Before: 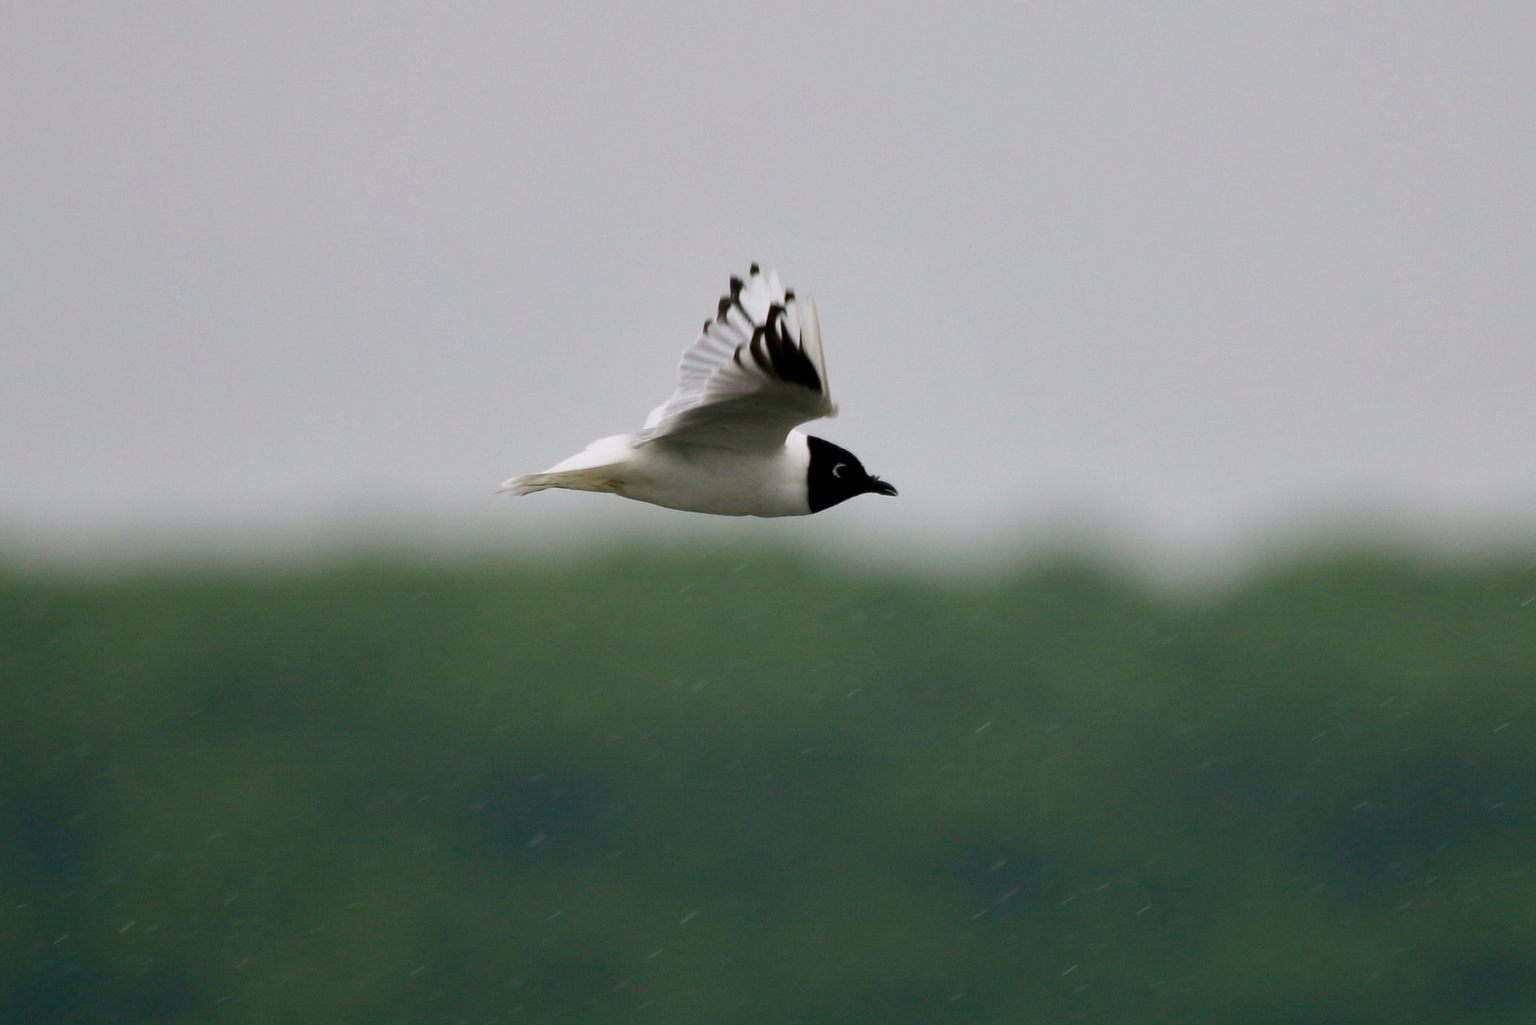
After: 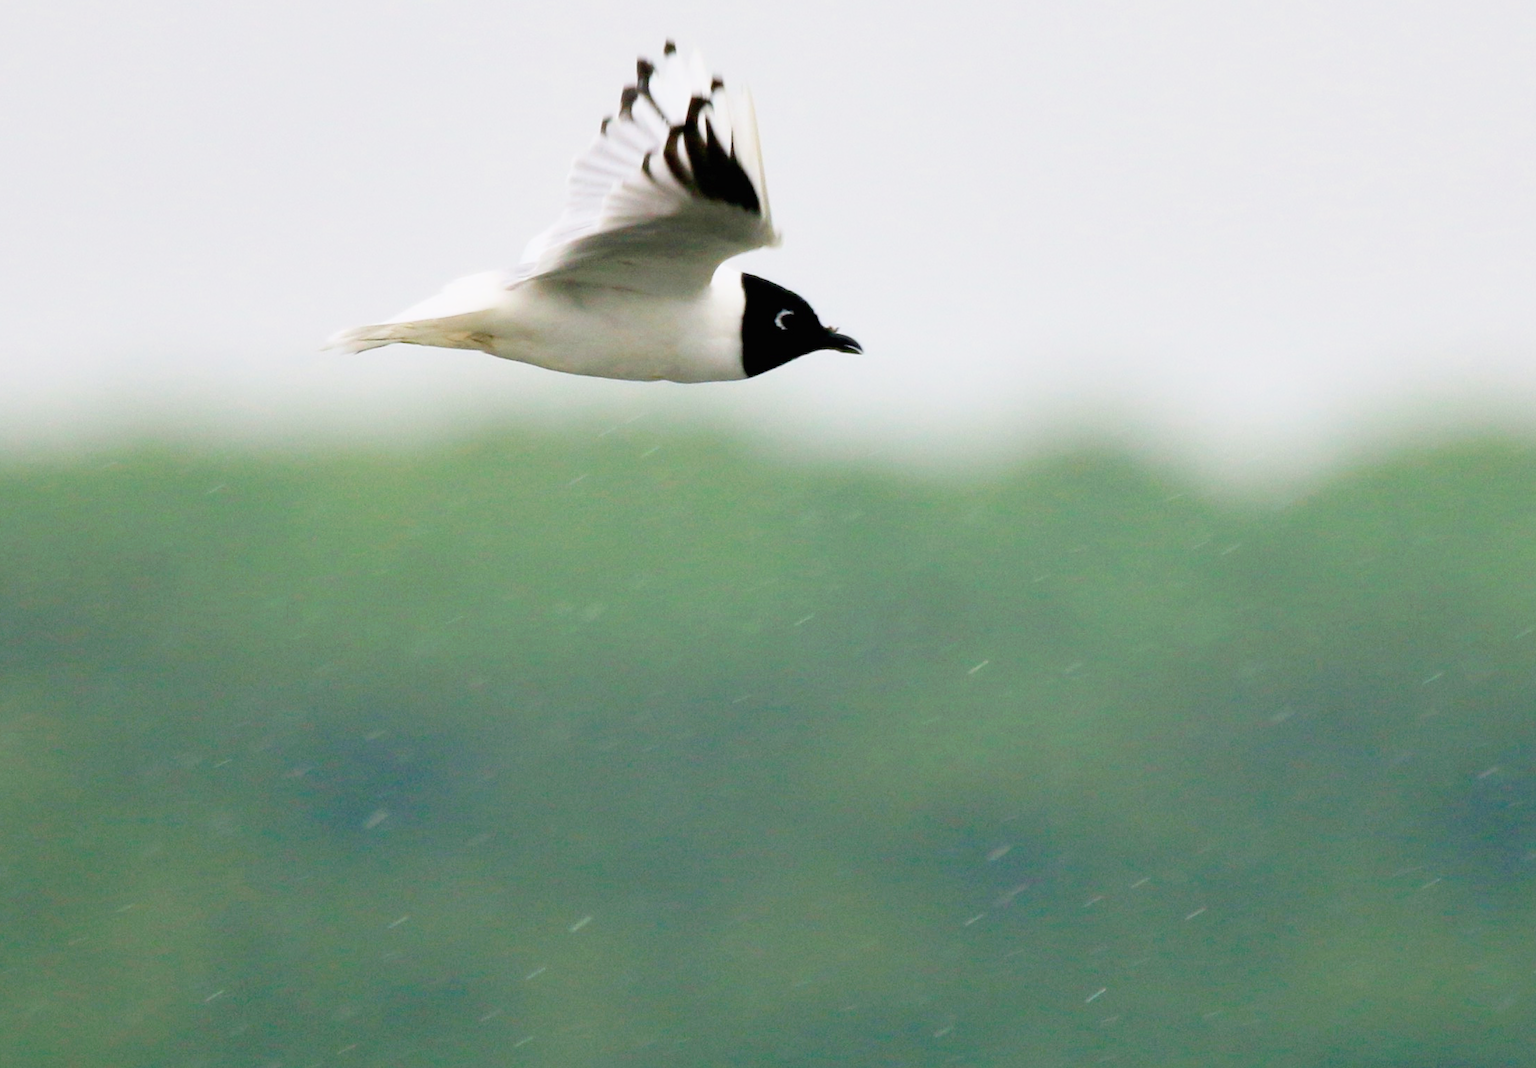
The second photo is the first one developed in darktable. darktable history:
crop: left 16.871%, top 22.857%, right 9.116%
filmic rgb: black relative exposure -7.65 EV, white relative exposure 4.56 EV, hardness 3.61
exposure: black level correction 0, exposure 1.741 EV, compensate exposure bias true, compensate highlight preservation false
tone curve: curves: ch0 [(0, 0) (0.003, 0.013) (0.011, 0.017) (0.025, 0.028) (0.044, 0.049) (0.069, 0.07) (0.1, 0.103) (0.136, 0.143) (0.177, 0.186) (0.224, 0.232) (0.277, 0.282) (0.335, 0.333) (0.399, 0.405) (0.468, 0.477) (0.543, 0.54) (0.623, 0.627) (0.709, 0.709) (0.801, 0.798) (0.898, 0.902) (1, 1)], preserve colors none
